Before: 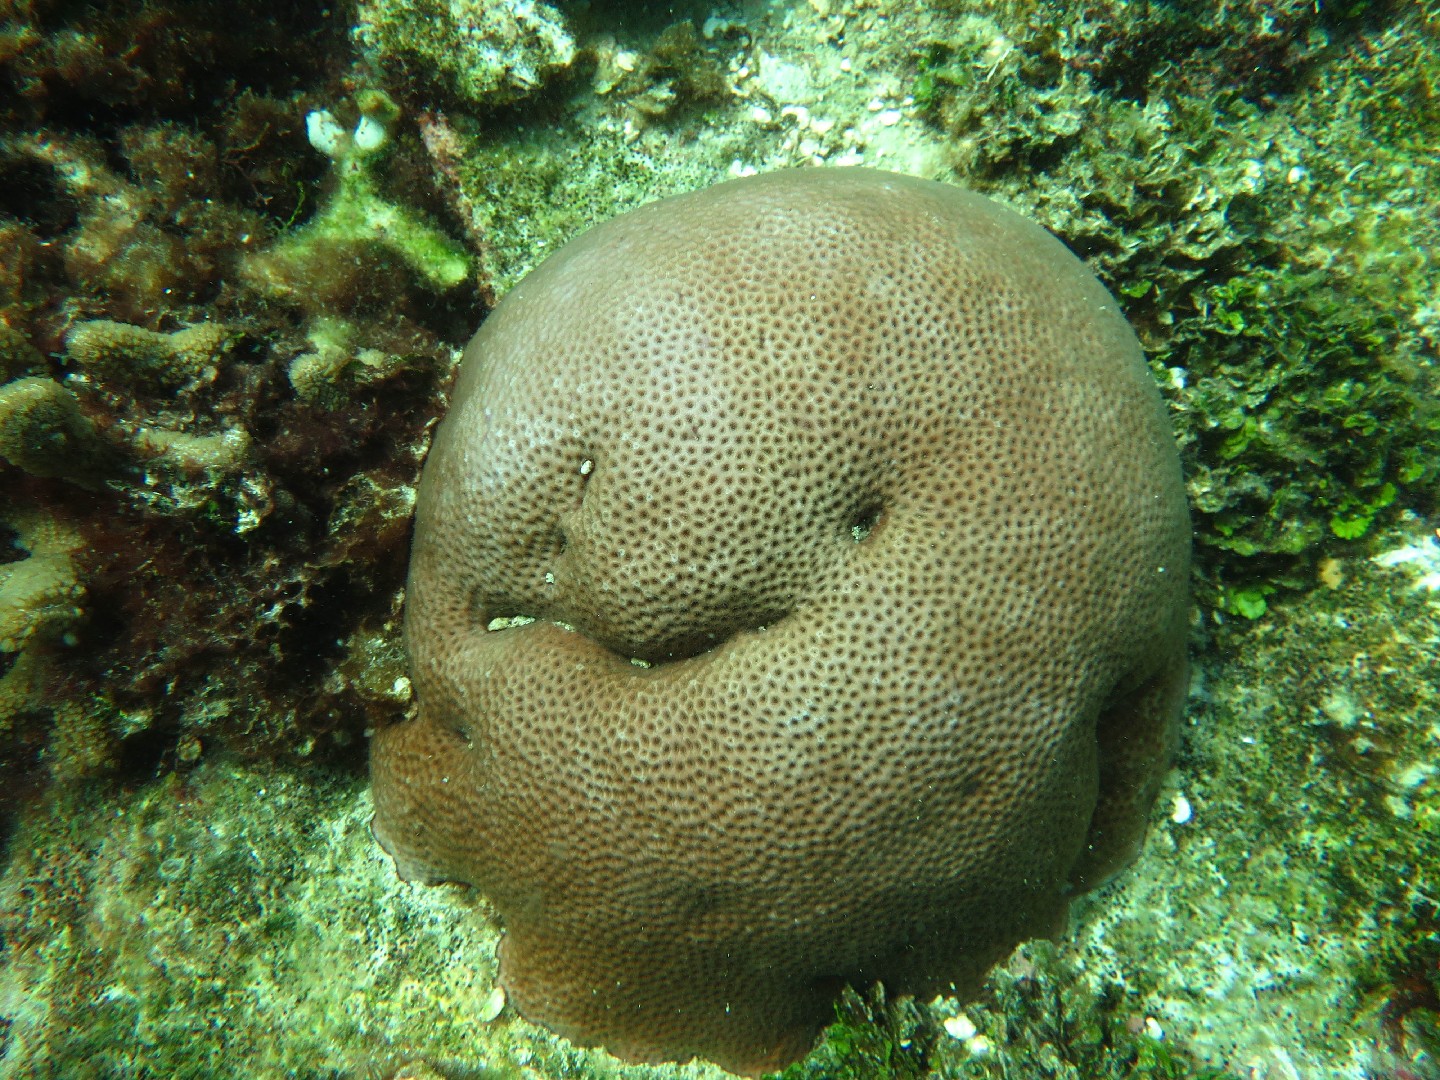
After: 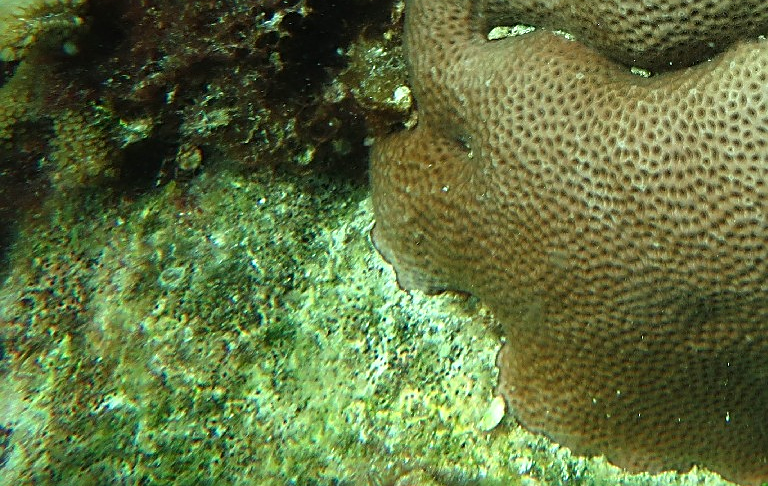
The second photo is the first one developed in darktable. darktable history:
crop and rotate: top 54.778%, right 46.61%, bottom 0.159%
levels: levels [0, 0.492, 0.984]
sharpen: on, module defaults
